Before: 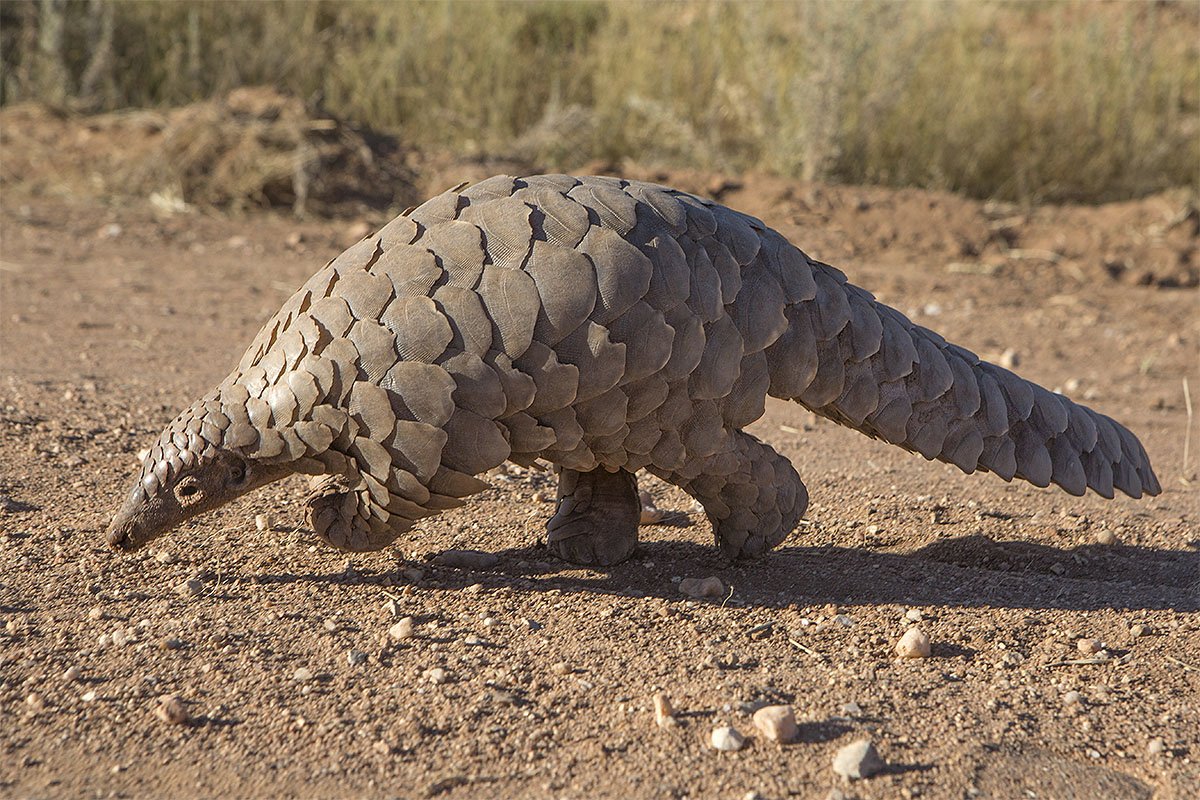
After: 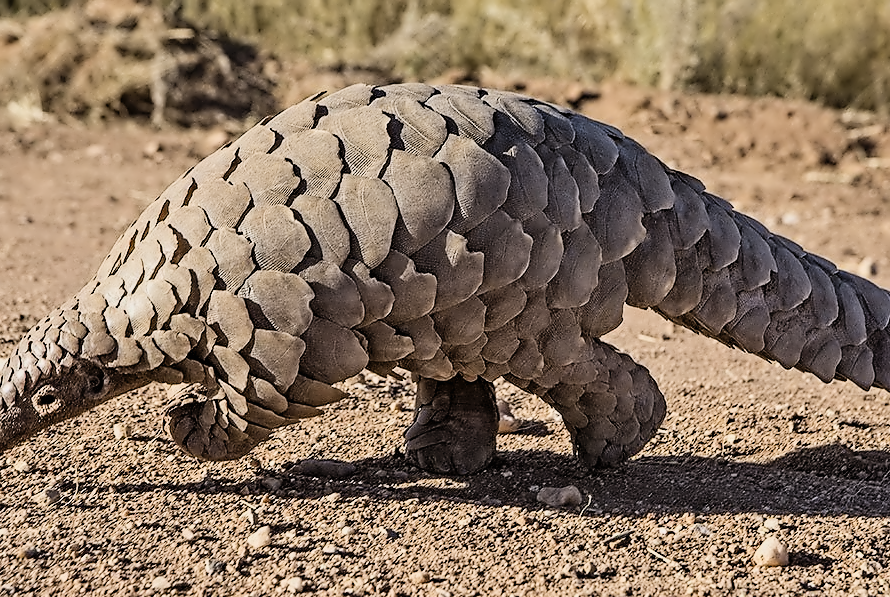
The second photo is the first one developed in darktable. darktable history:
contrast brightness saturation: contrast 0.204, brightness 0.162, saturation 0.216
filmic rgb: black relative exposure -6.96 EV, white relative exposure 5.68 EV, threshold 5.99 EV, hardness 2.86, enable highlight reconstruction true
crop and rotate: left 11.84%, top 11.396%, right 13.941%, bottom 13.871%
contrast equalizer: y [[0.5, 0.542, 0.583, 0.625, 0.667, 0.708], [0.5 ×6], [0.5 ×6], [0, 0.033, 0.067, 0.1, 0.133, 0.167], [0, 0.05, 0.1, 0.15, 0.2, 0.25]]
